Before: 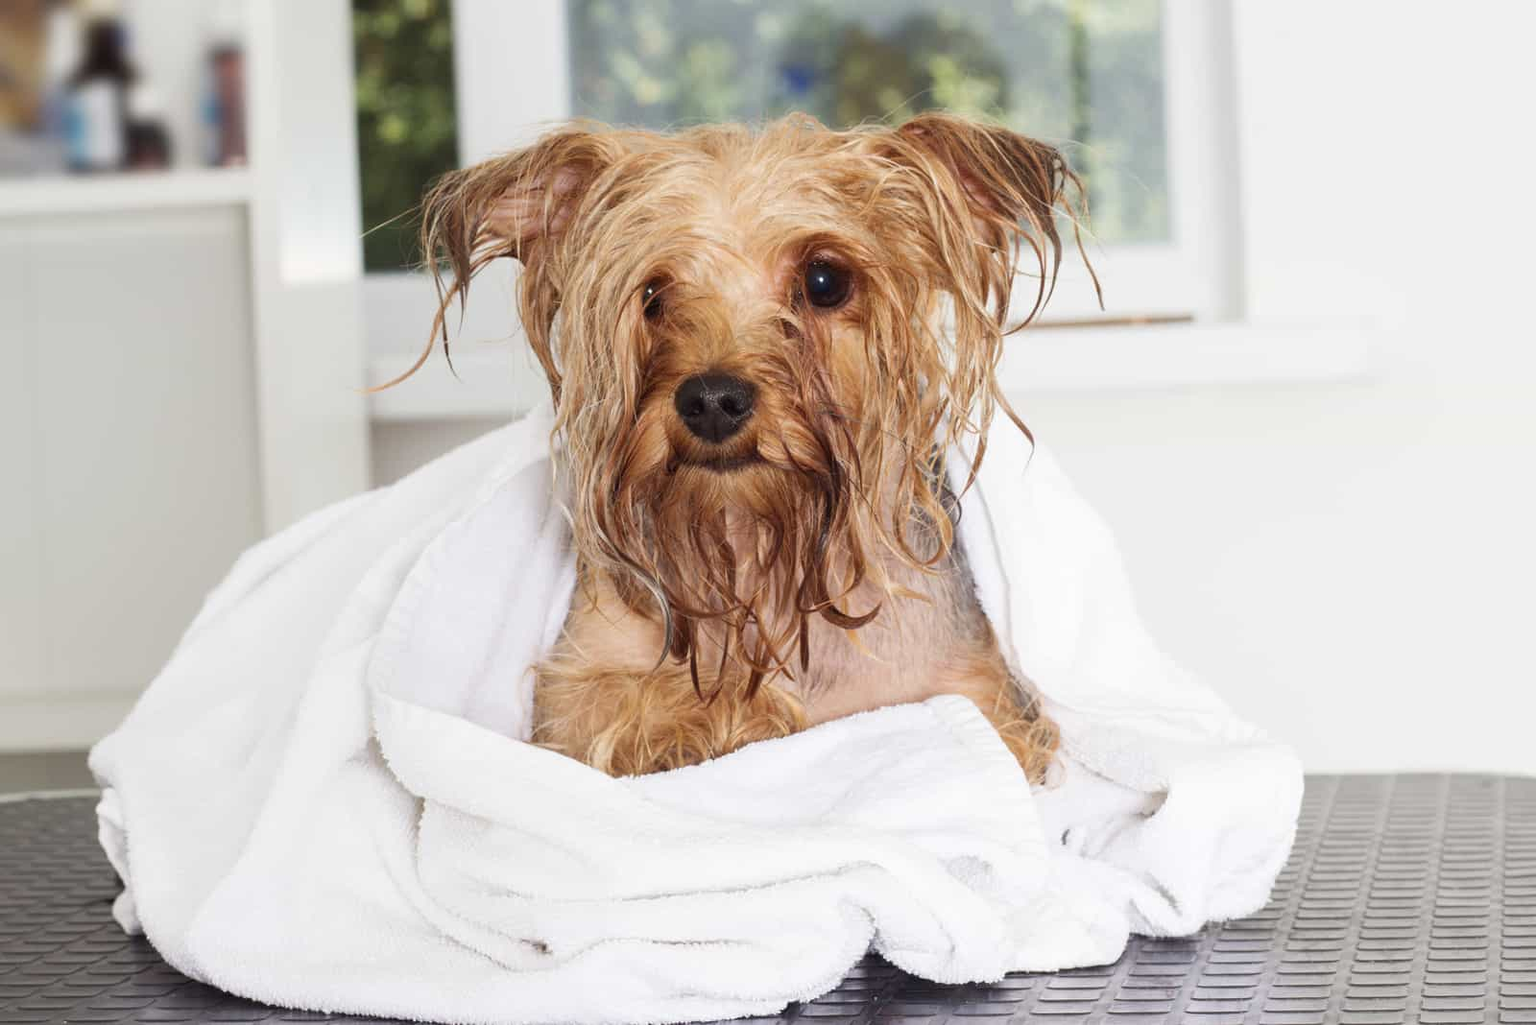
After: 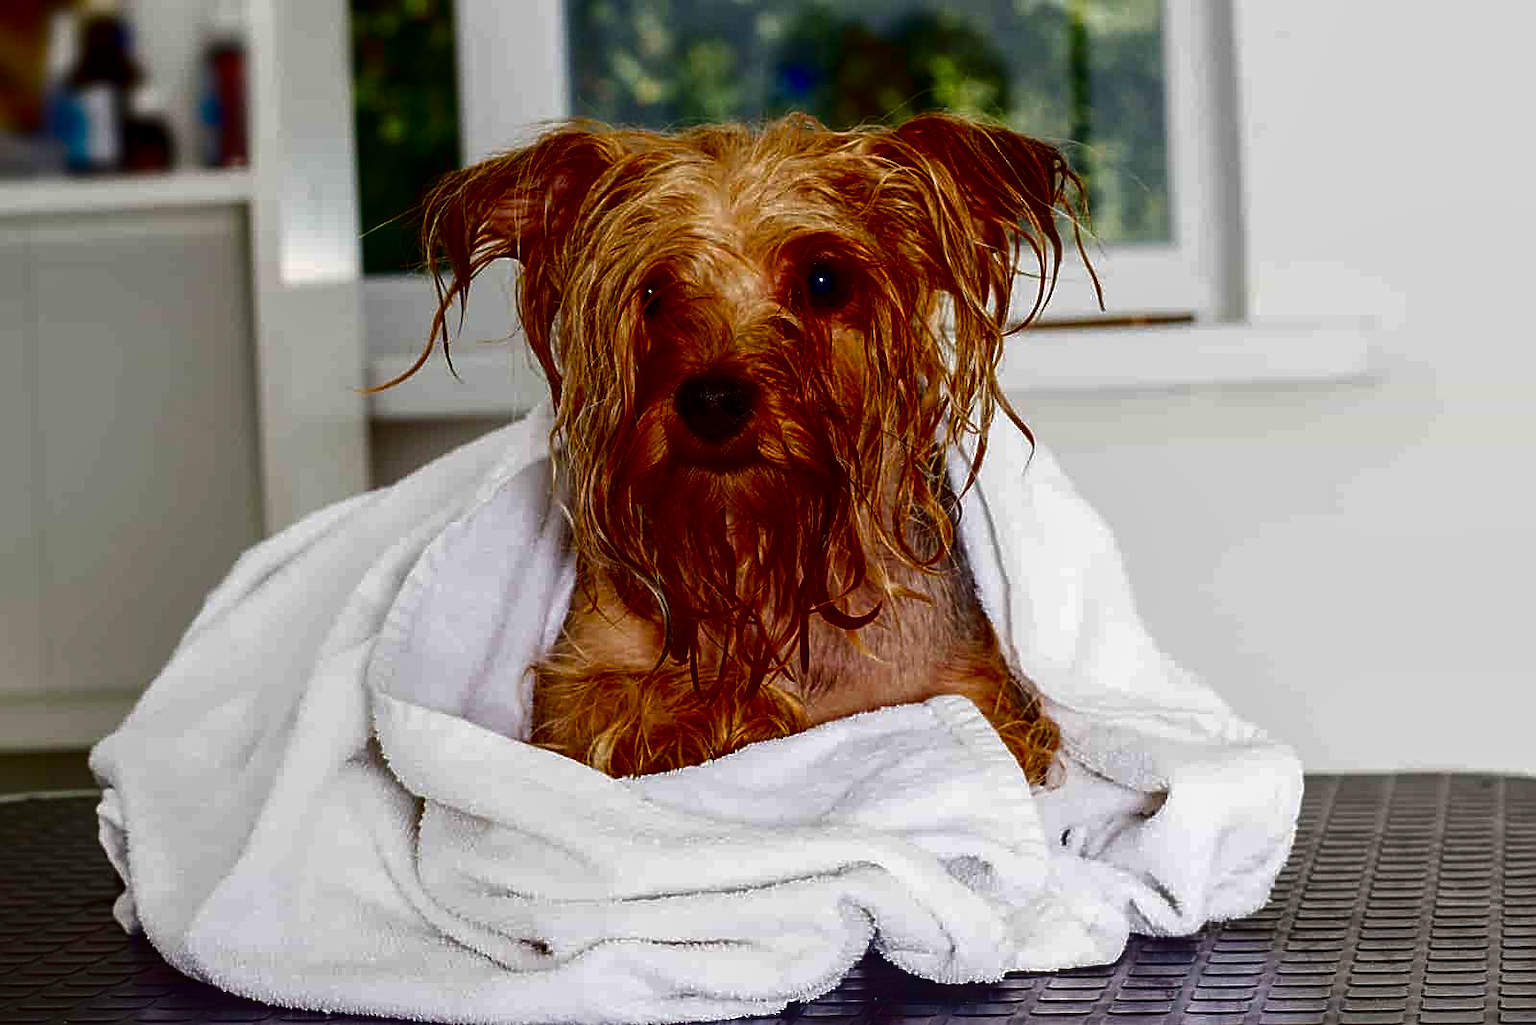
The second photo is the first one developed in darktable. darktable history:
contrast brightness saturation: brightness -0.986, saturation 0.992
local contrast: detail 130%
sharpen: on, module defaults
